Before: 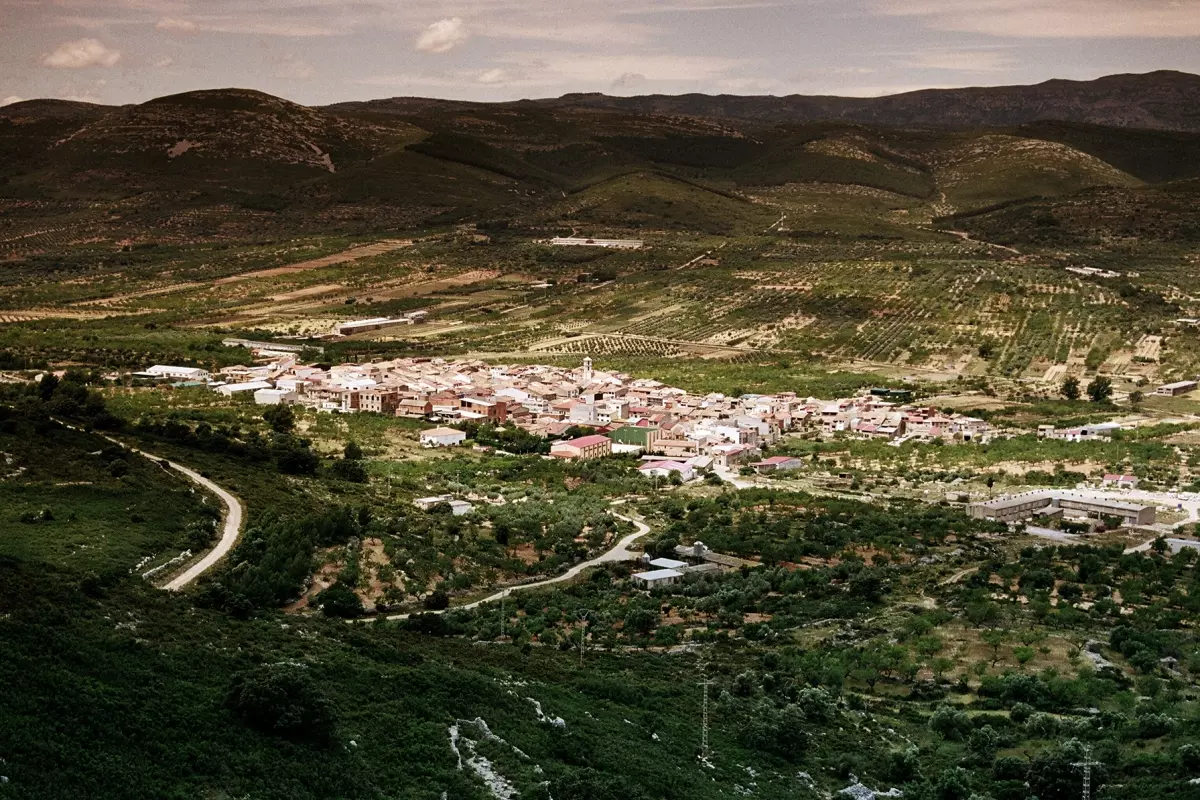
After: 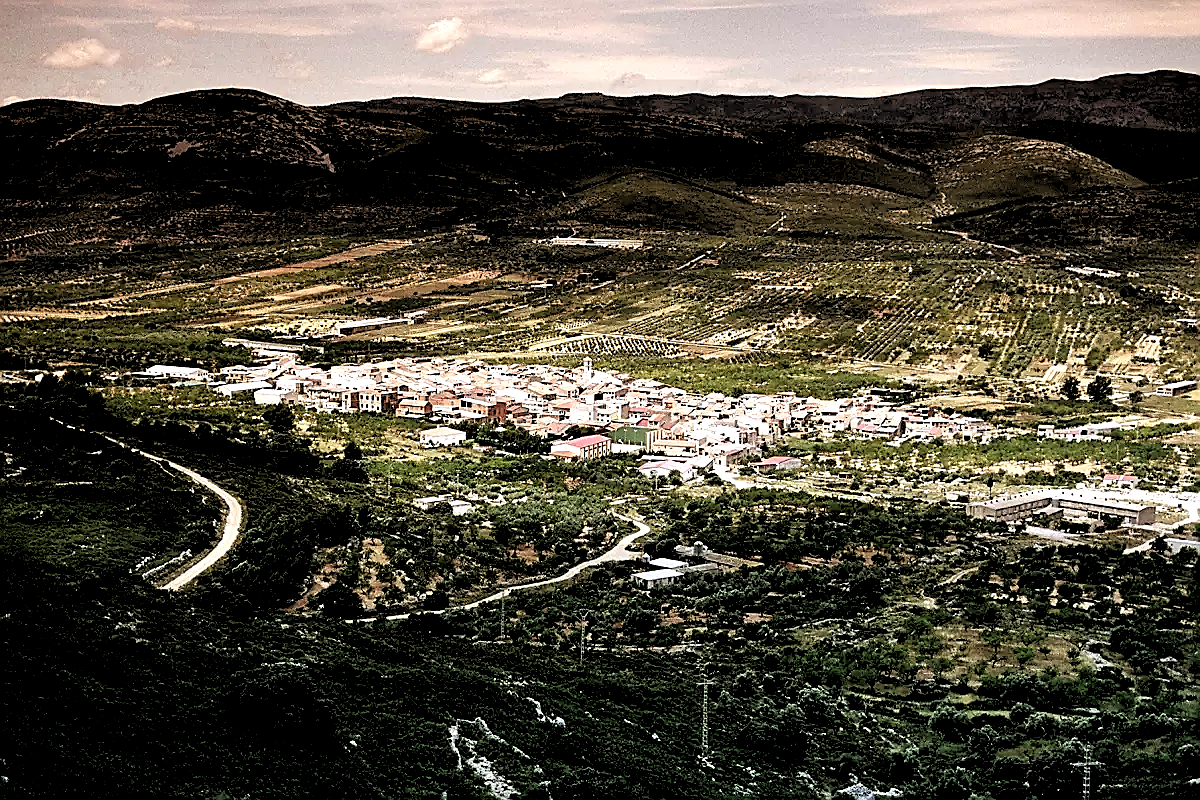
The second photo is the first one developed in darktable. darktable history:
rgb levels: levels [[0.034, 0.472, 0.904], [0, 0.5, 1], [0, 0.5, 1]]
sharpen: radius 1.4, amount 1.25, threshold 0.7
exposure: black level correction 0, exposure 0.5 EV, compensate exposure bias true, compensate highlight preservation false
